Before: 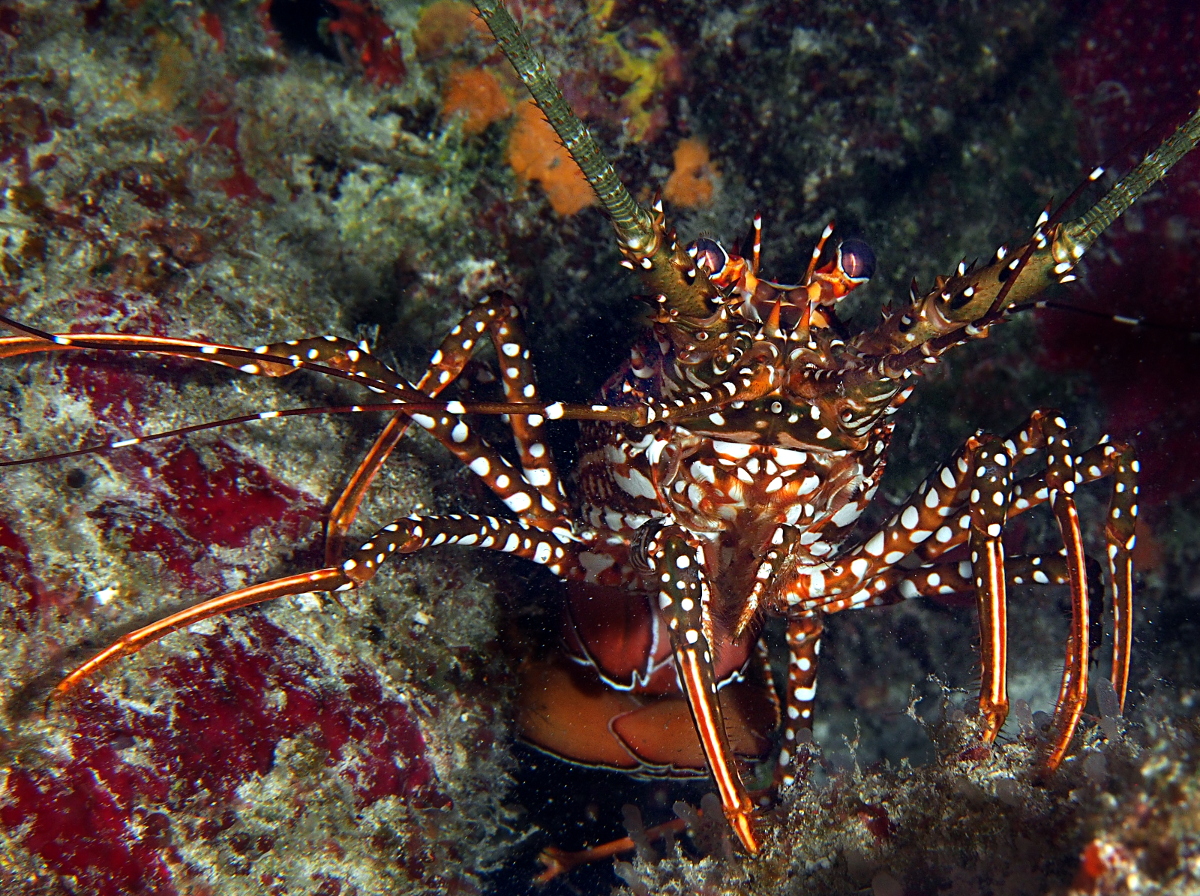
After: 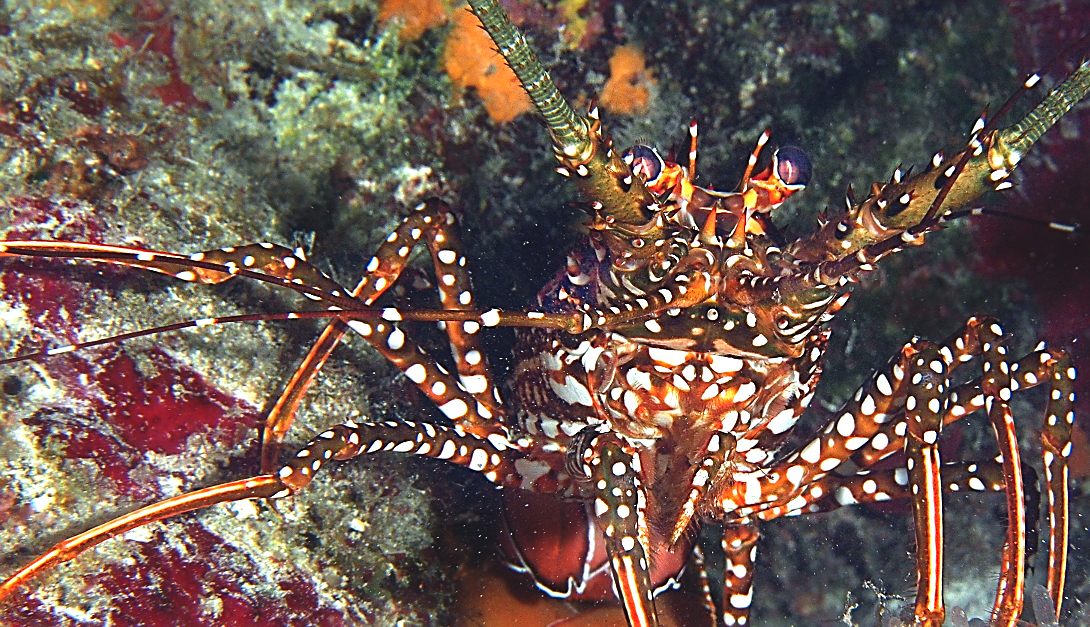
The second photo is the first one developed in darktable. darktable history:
exposure: black level correction -0.005, exposure 1.002 EV, compensate highlight preservation false
sharpen: on, module defaults
crop: left 5.358%, top 10.449%, right 3.794%, bottom 19.481%
